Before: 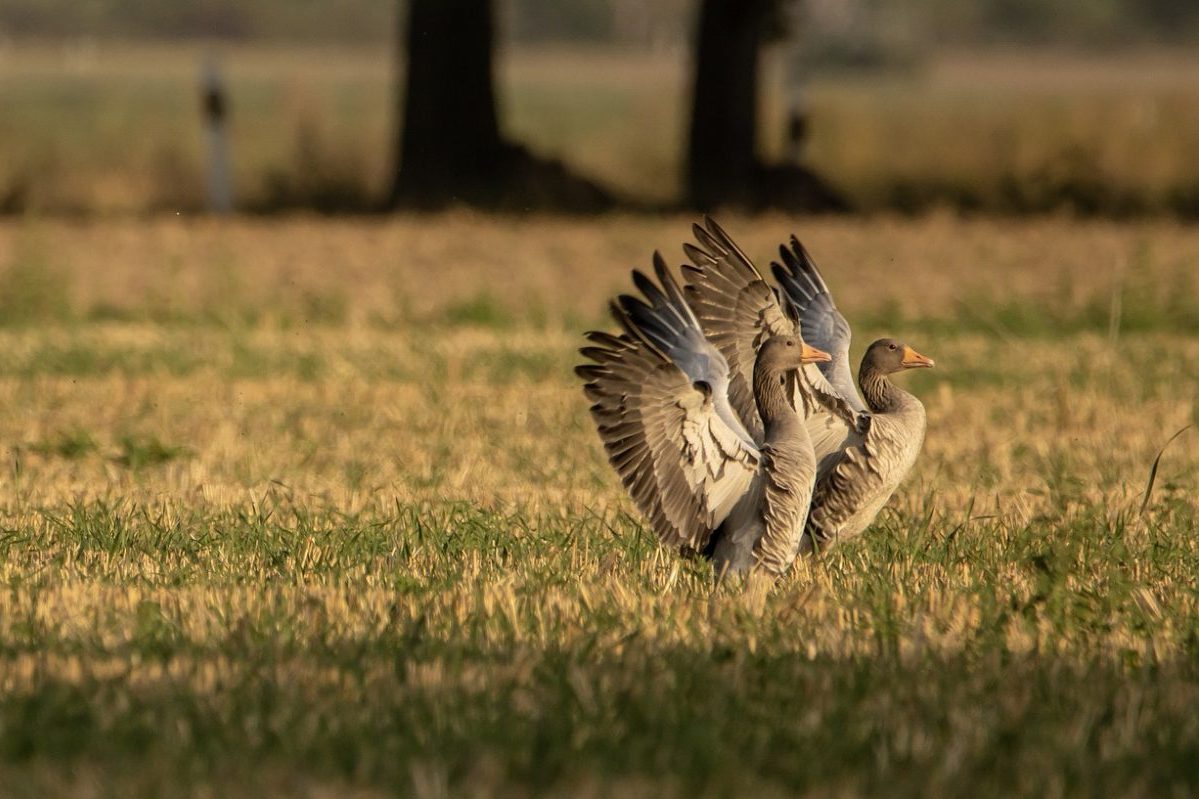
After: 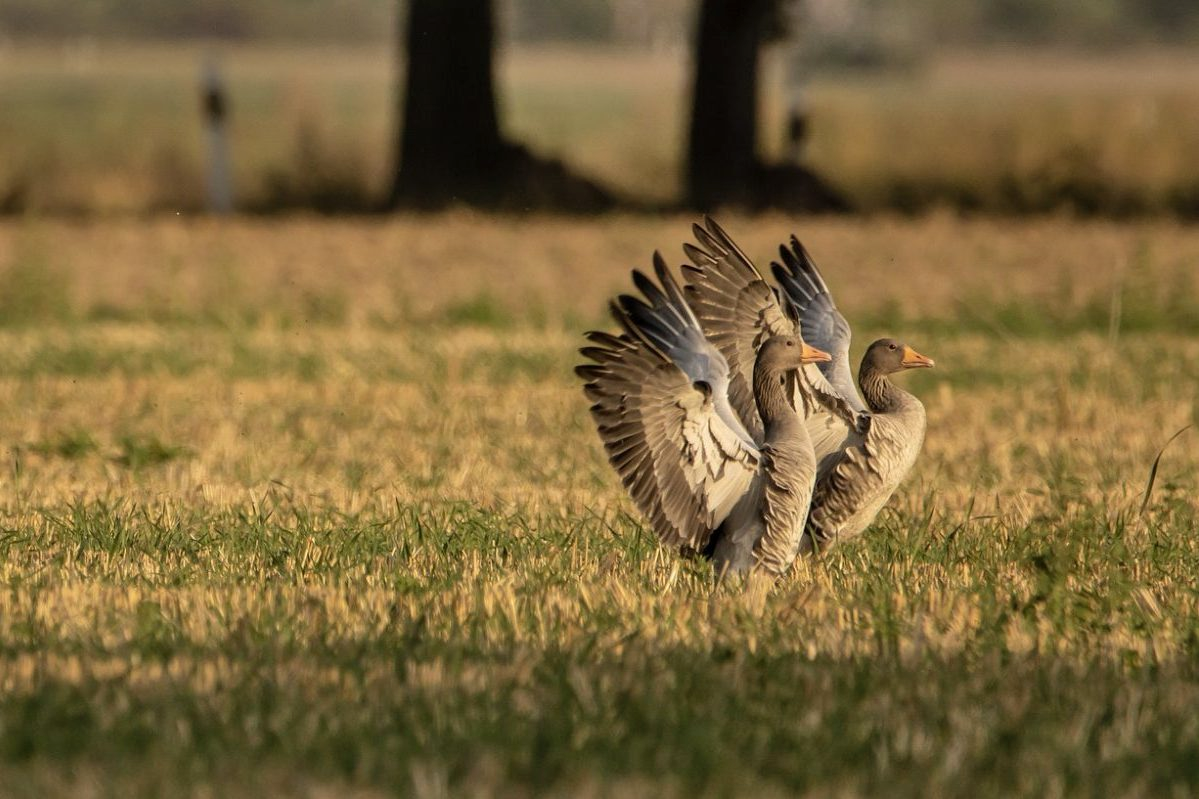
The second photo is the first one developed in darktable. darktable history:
exposure: compensate highlight preservation false
shadows and highlights: shadows 60, soften with gaussian
